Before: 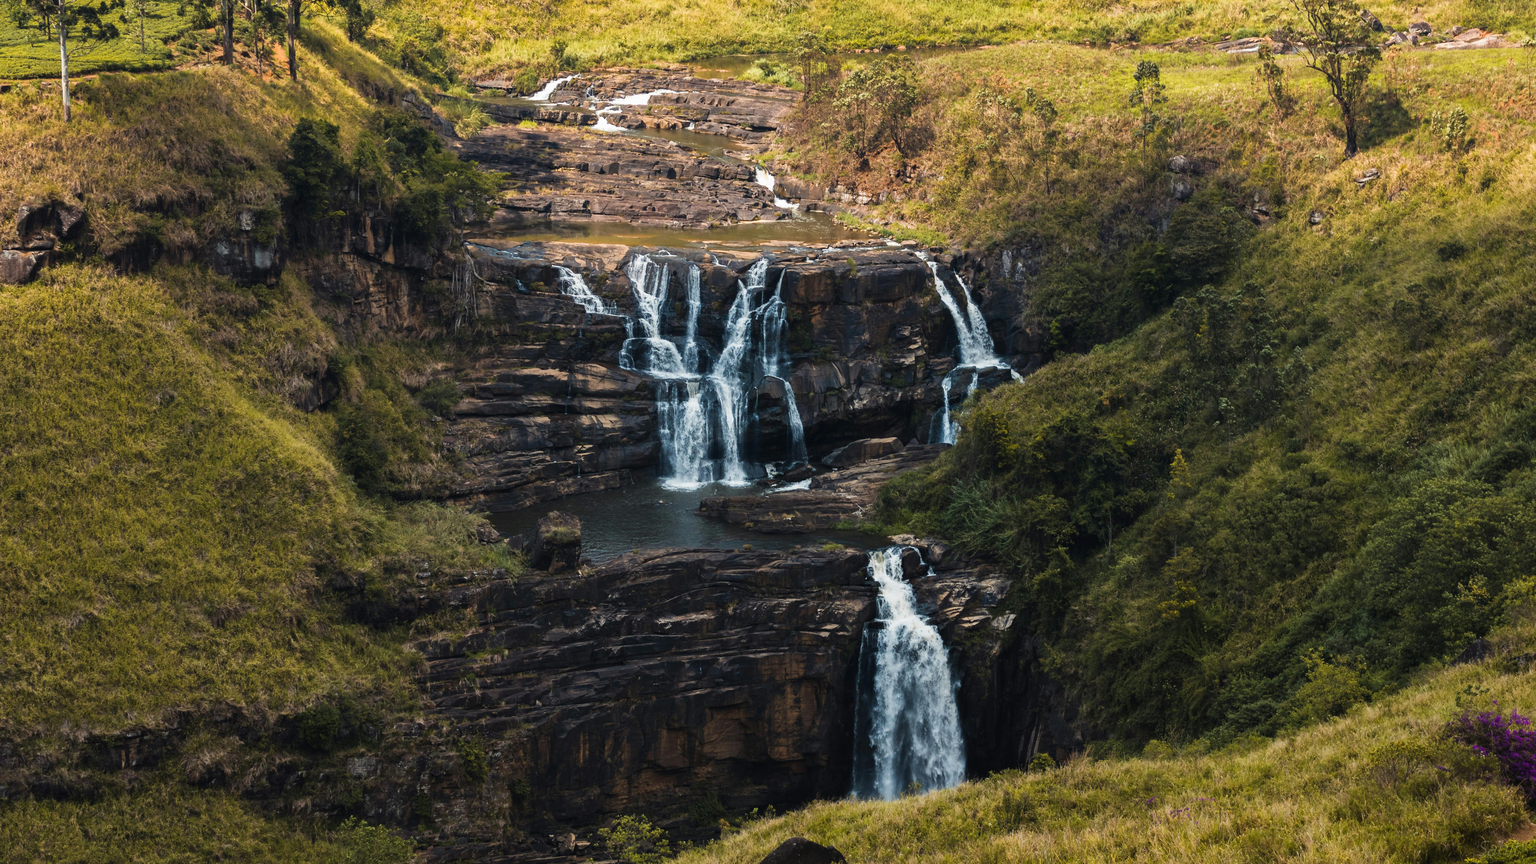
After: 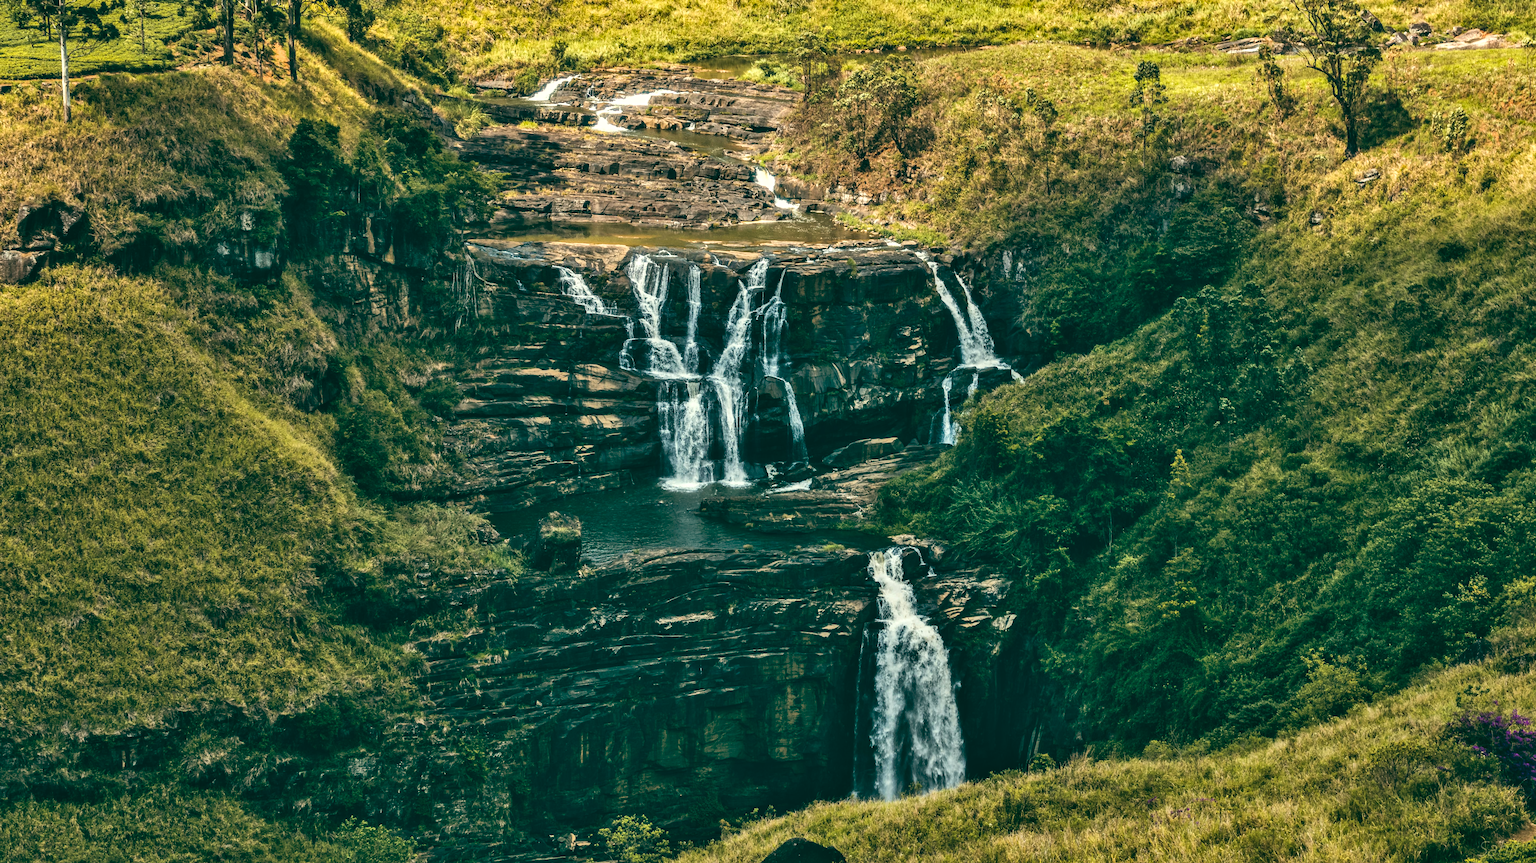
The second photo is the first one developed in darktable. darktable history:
bloom: size 3%, threshold 100%, strength 0%
tone equalizer: -8 EV -0.417 EV, -7 EV -0.389 EV, -6 EV -0.333 EV, -5 EV -0.222 EV, -3 EV 0.222 EV, -2 EV 0.333 EV, -1 EV 0.389 EV, +0 EV 0.417 EV, edges refinement/feathering 500, mask exposure compensation -1.57 EV, preserve details no
shadows and highlights: white point adjustment 1, soften with gaussian
local contrast: highlights 35%, detail 135%
color balance: lift [1.005, 0.99, 1.007, 1.01], gamma [1, 1.034, 1.032, 0.966], gain [0.873, 1.055, 1.067, 0.933]
